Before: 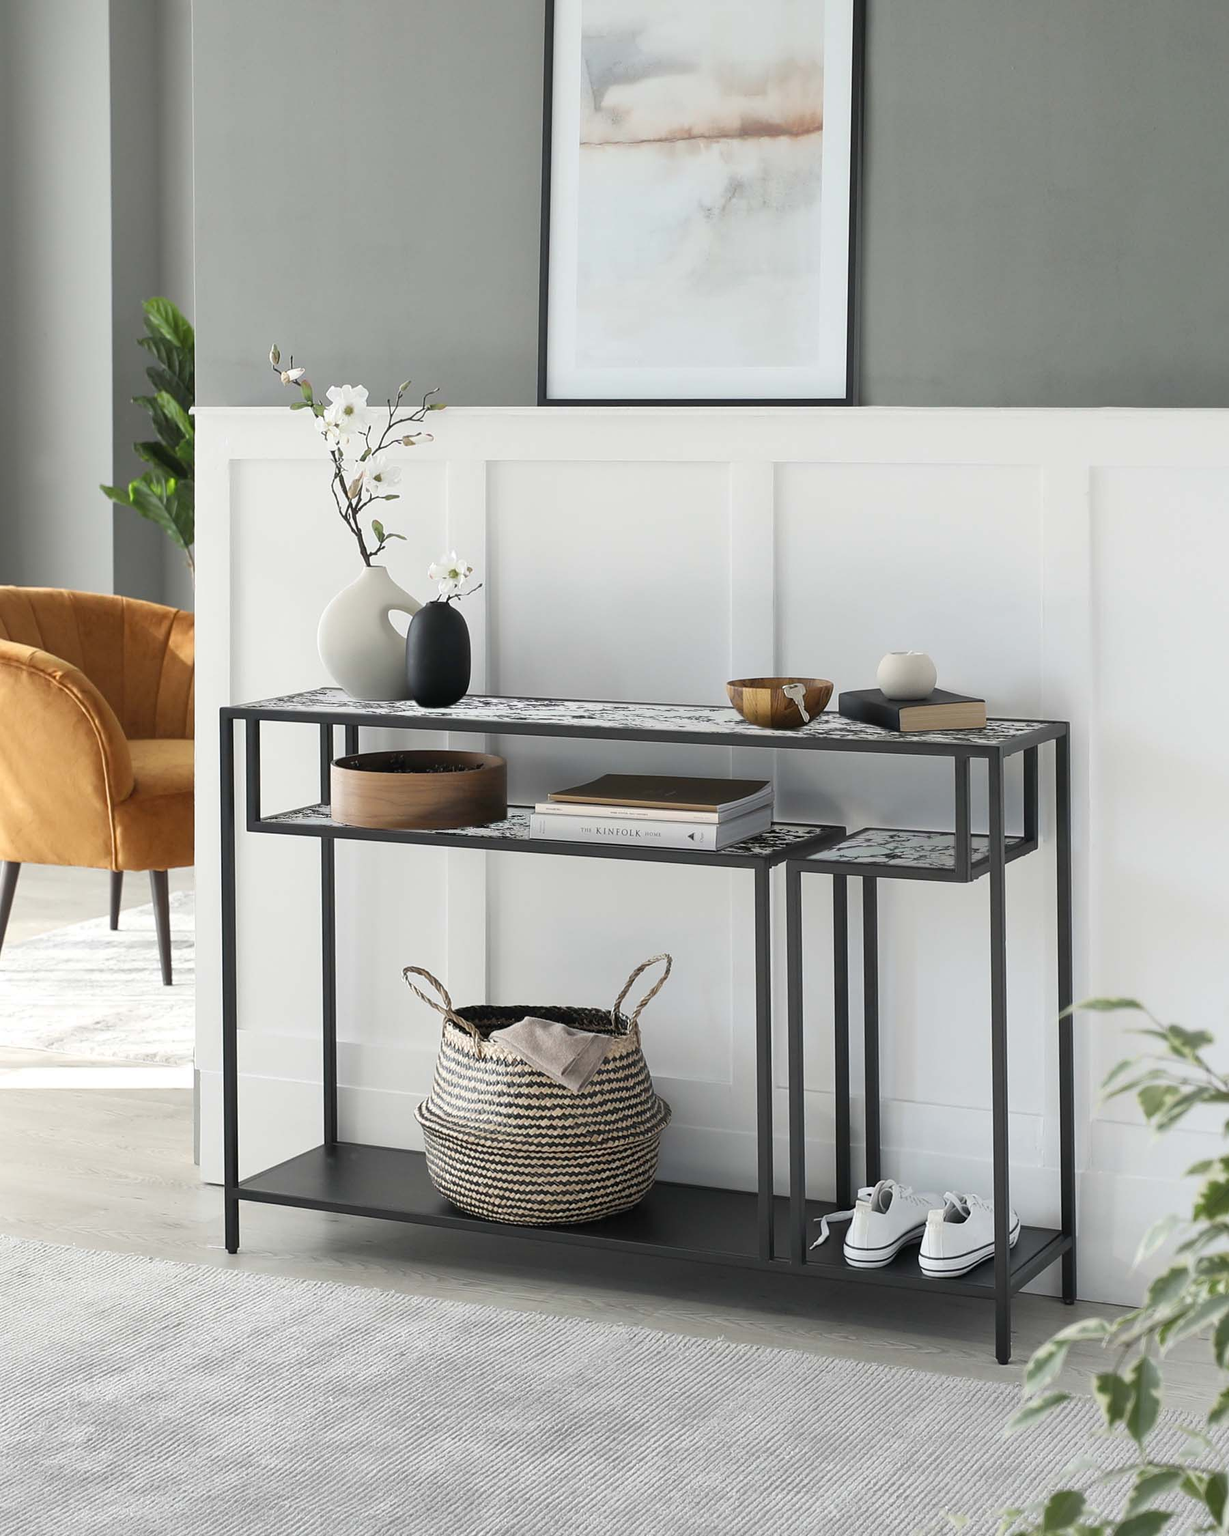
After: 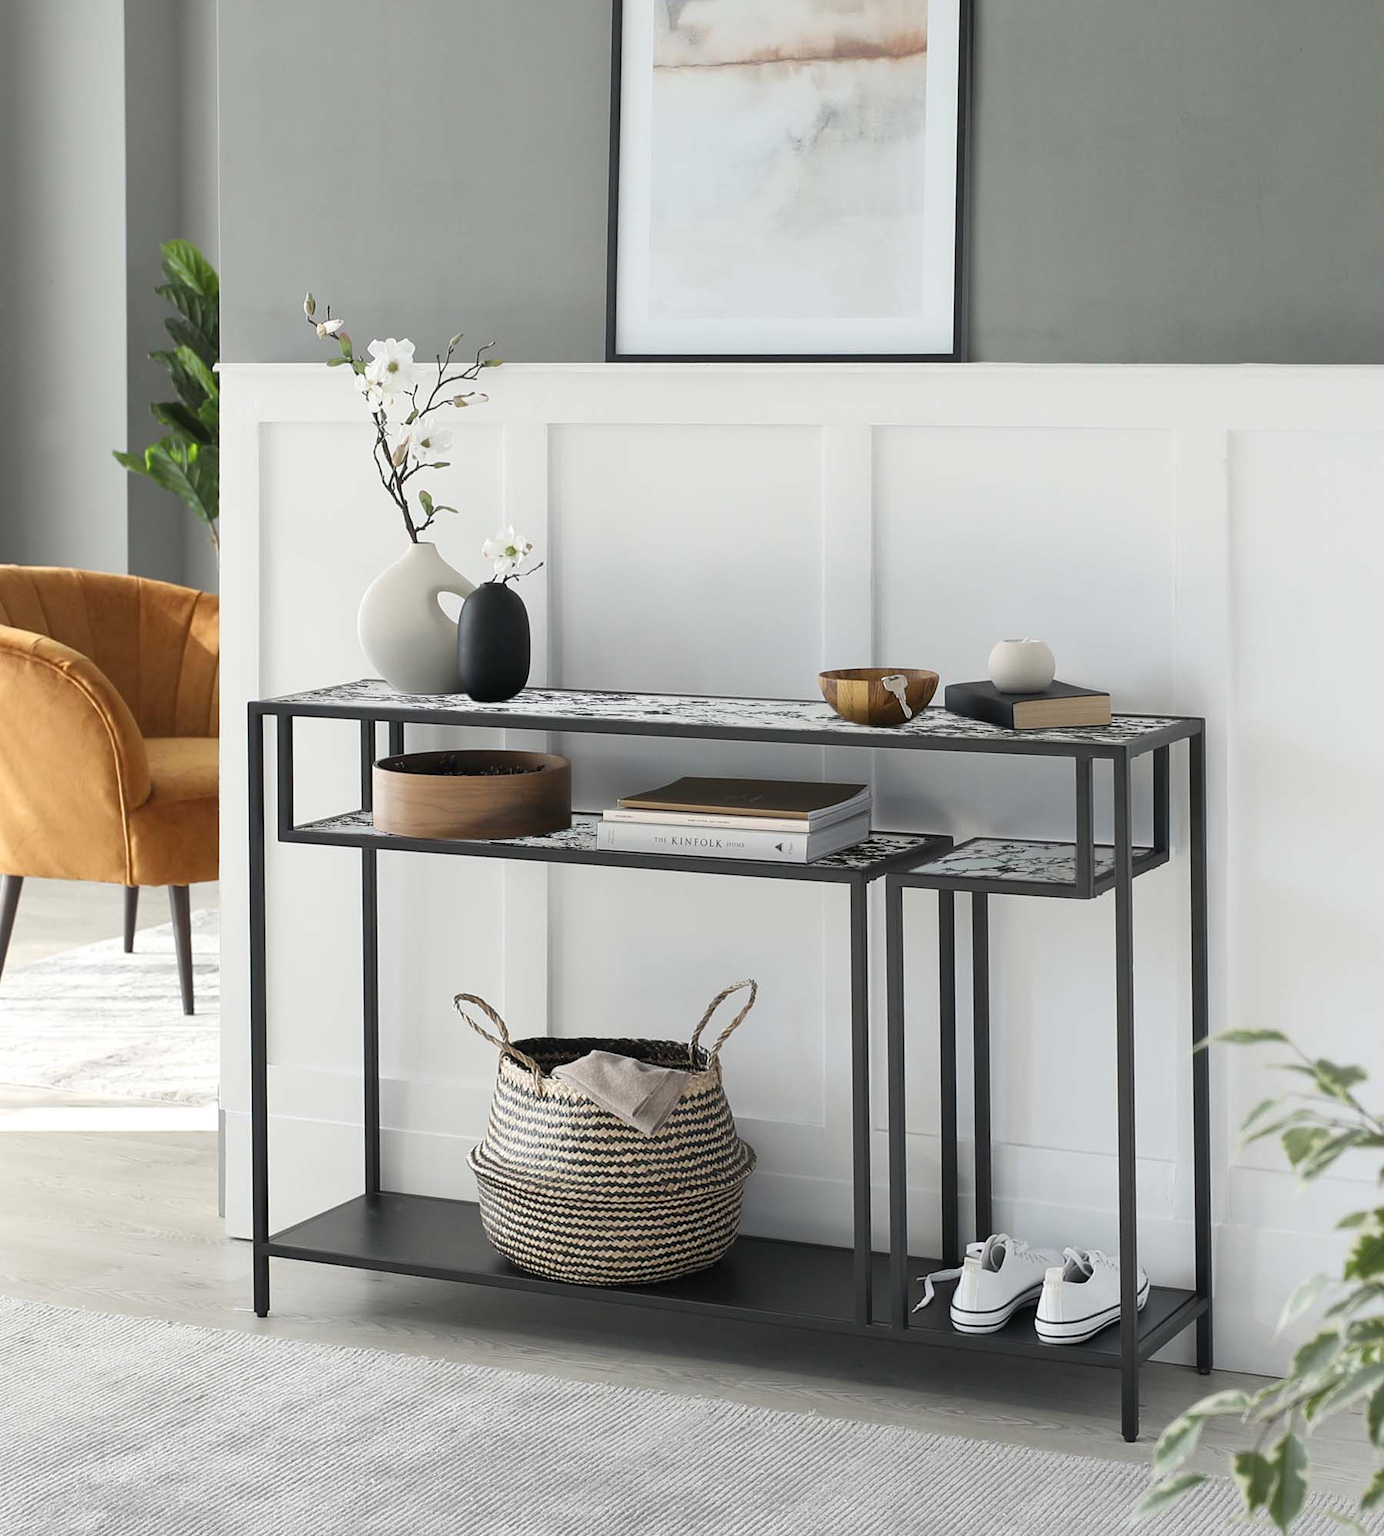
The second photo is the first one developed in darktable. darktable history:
crop and rotate: top 5.552%, bottom 5.669%
